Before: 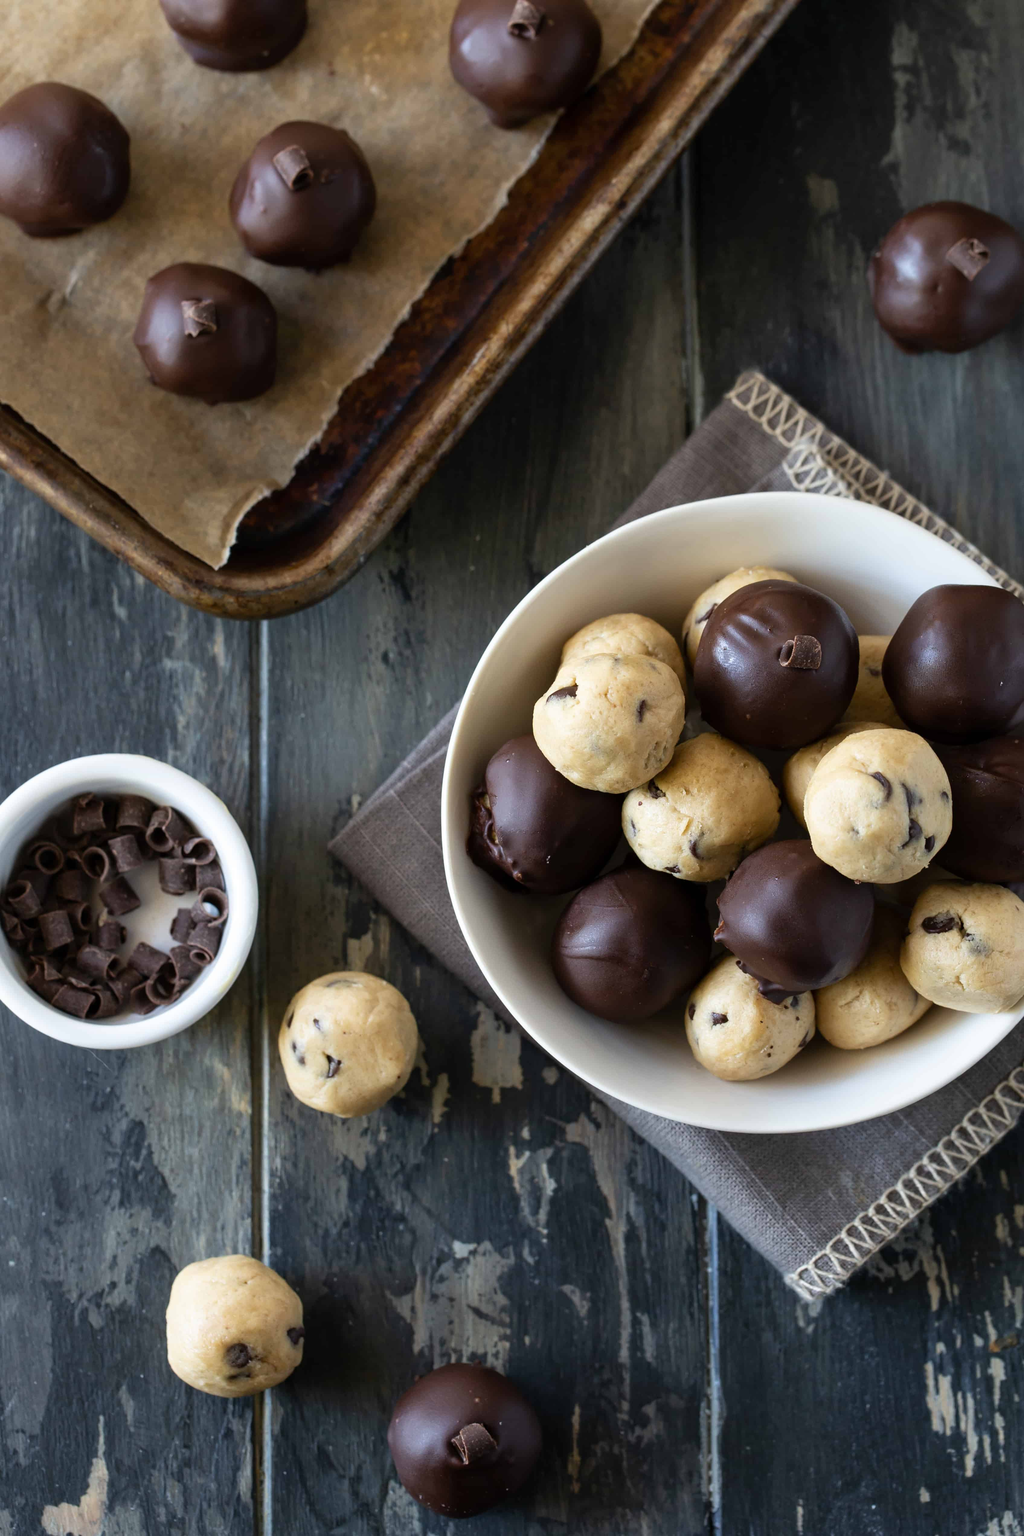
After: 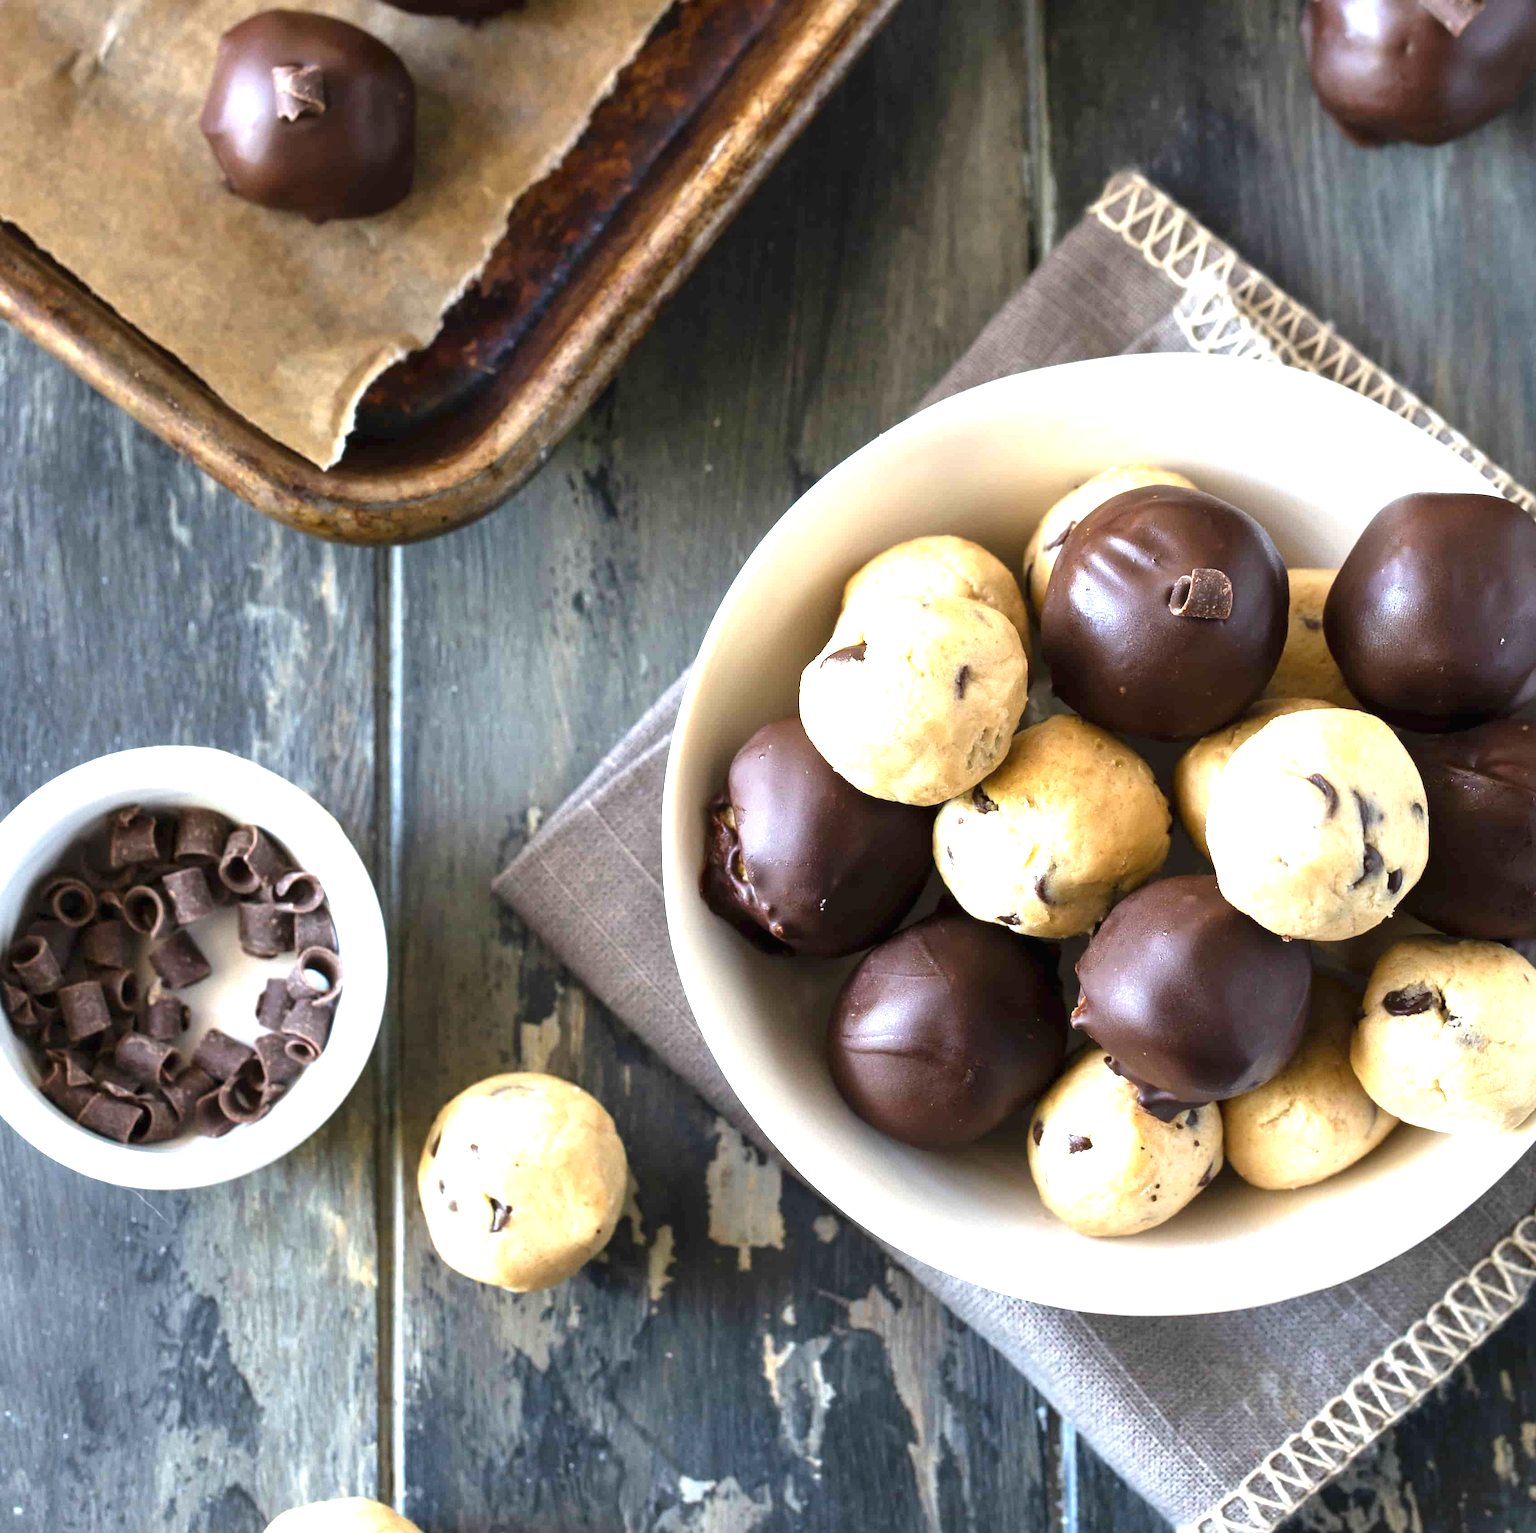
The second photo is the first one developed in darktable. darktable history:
crop: top 16.694%, bottom 16.743%
exposure: black level correction 0, exposure 1.547 EV, compensate exposure bias true, compensate highlight preservation false
